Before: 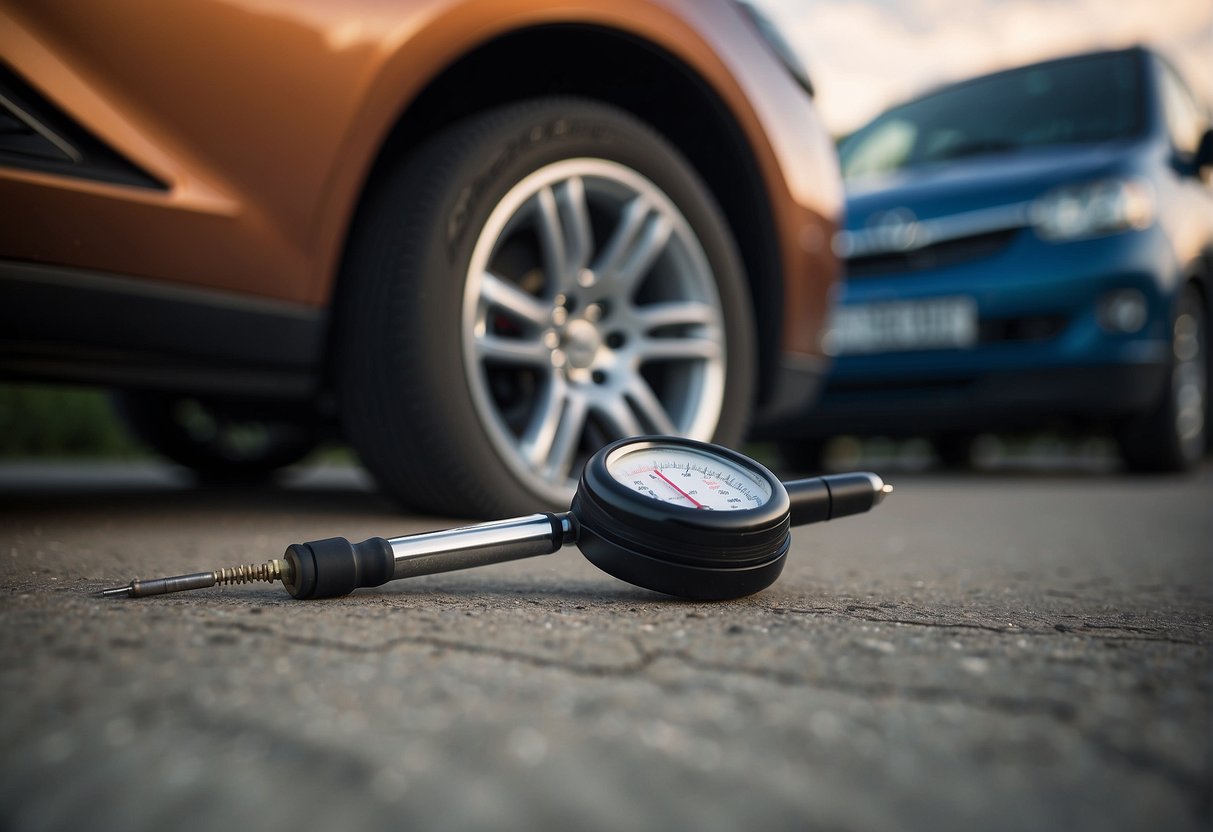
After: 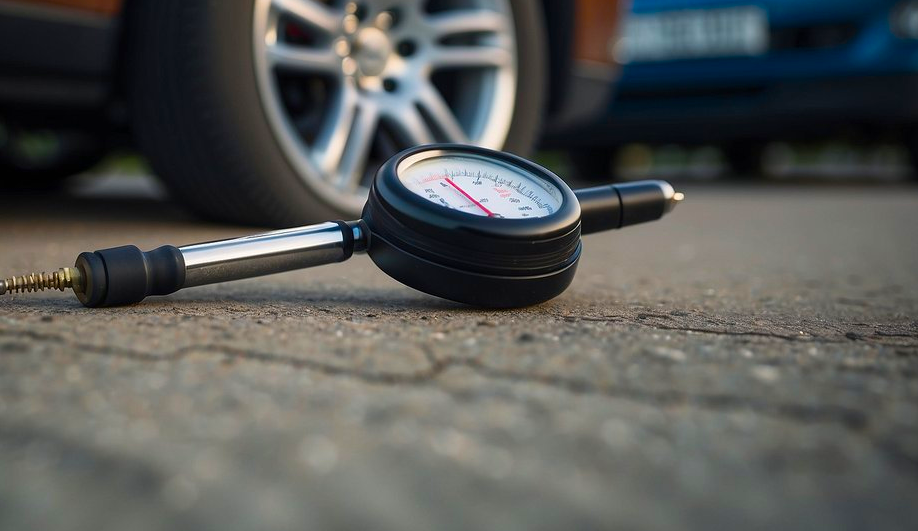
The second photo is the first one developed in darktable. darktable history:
crop and rotate: left 17.299%, top 35.115%, right 7.015%, bottom 1.024%
color balance rgb: linear chroma grading › global chroma 15%, perceptual saturation grading › global saturation 30%
